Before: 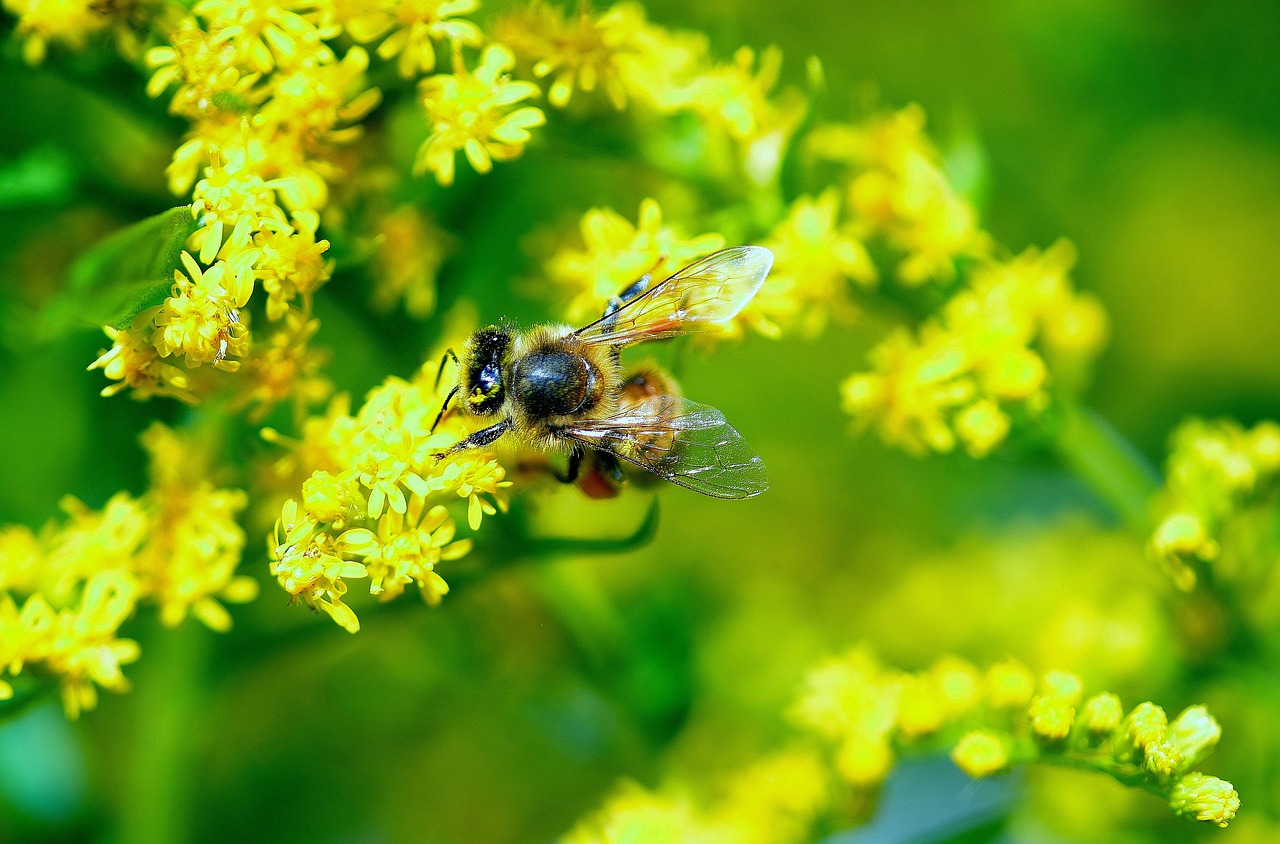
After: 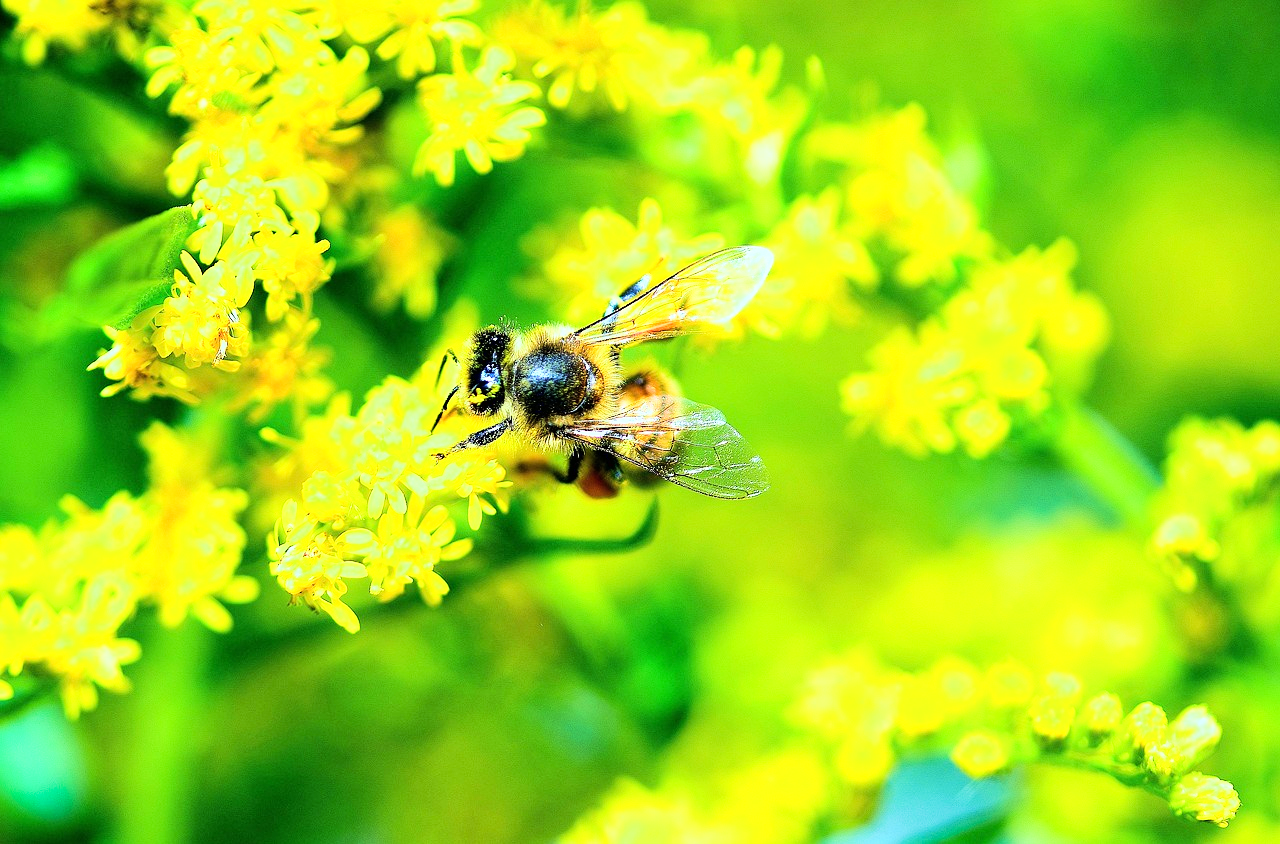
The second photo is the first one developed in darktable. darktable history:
base curve: curves: ch0 [(0, 0) (0.007, 0.004) (0.027, 0.03) (0.046, 0.07) (0.207, 0.54) (0.442, 0.872) (0.673, 0.972) (1, 1)]
velvia: on, module defaults
